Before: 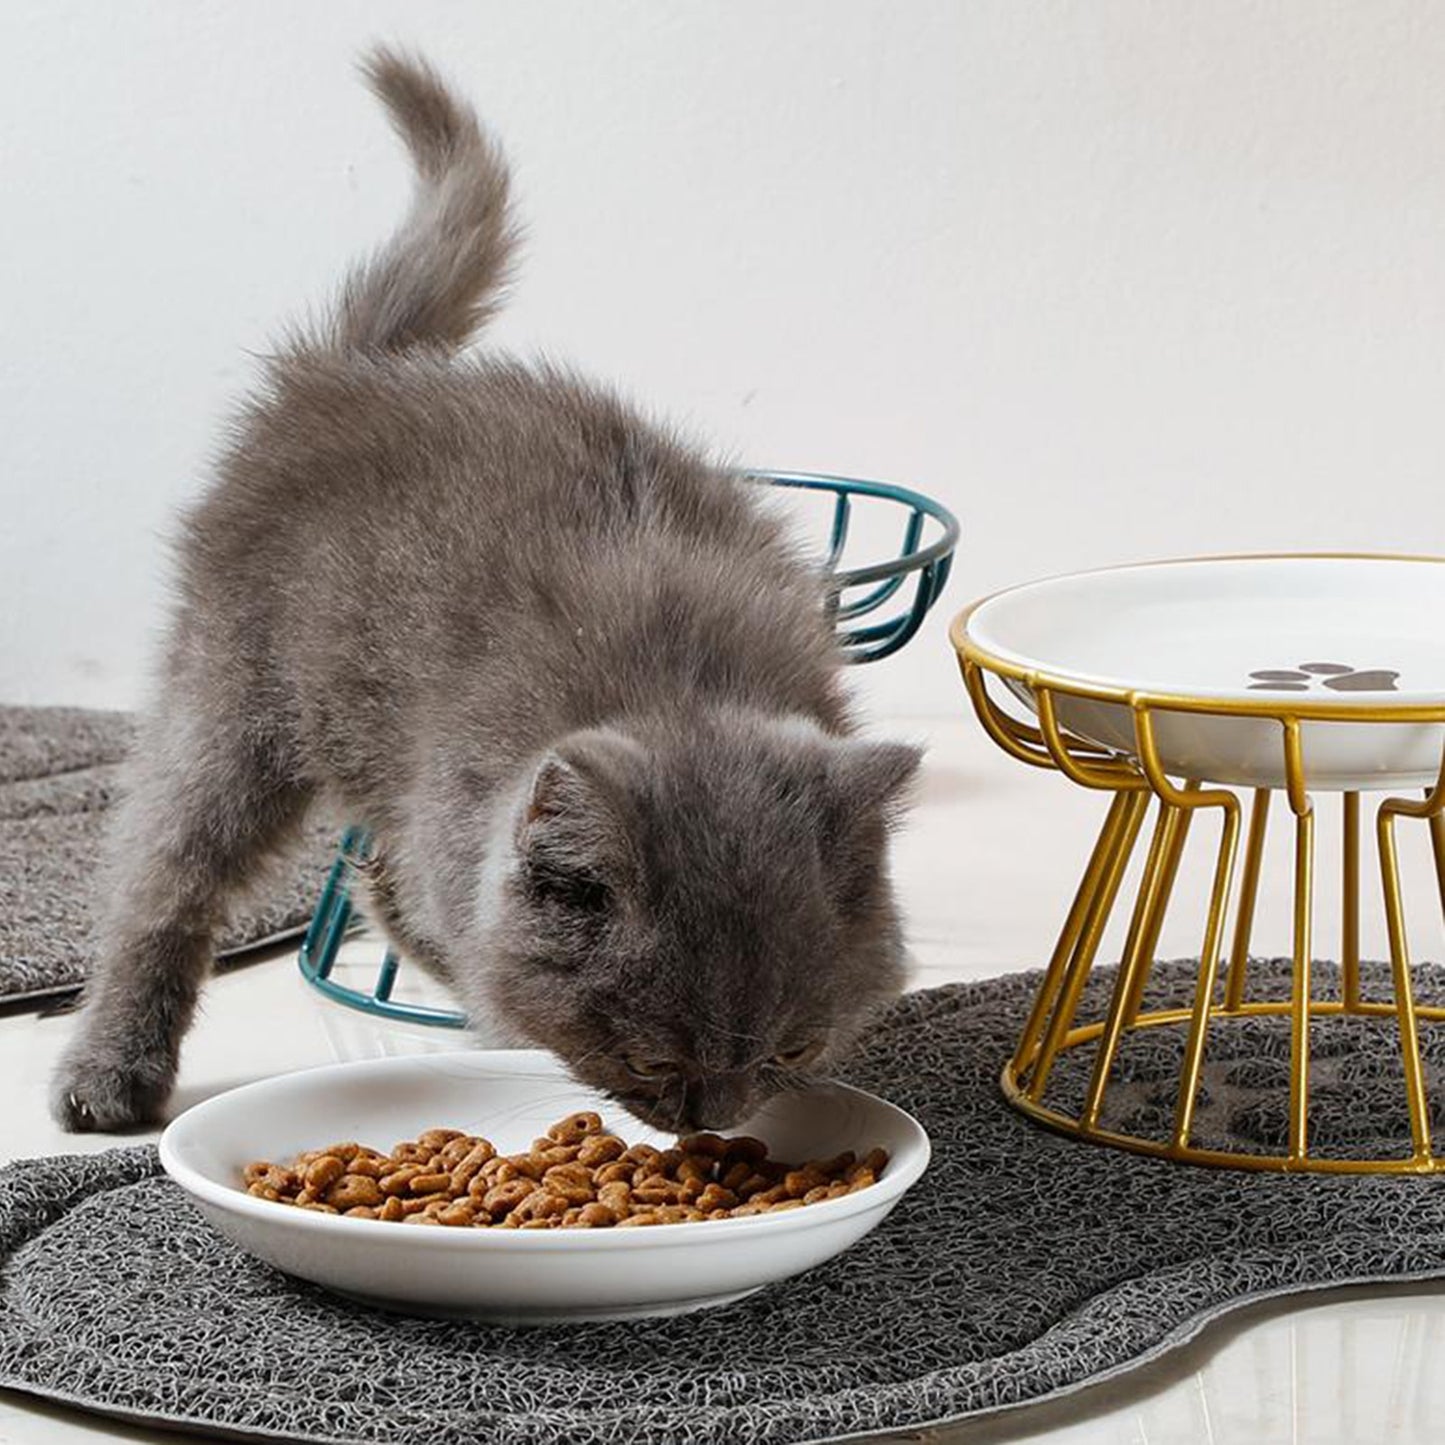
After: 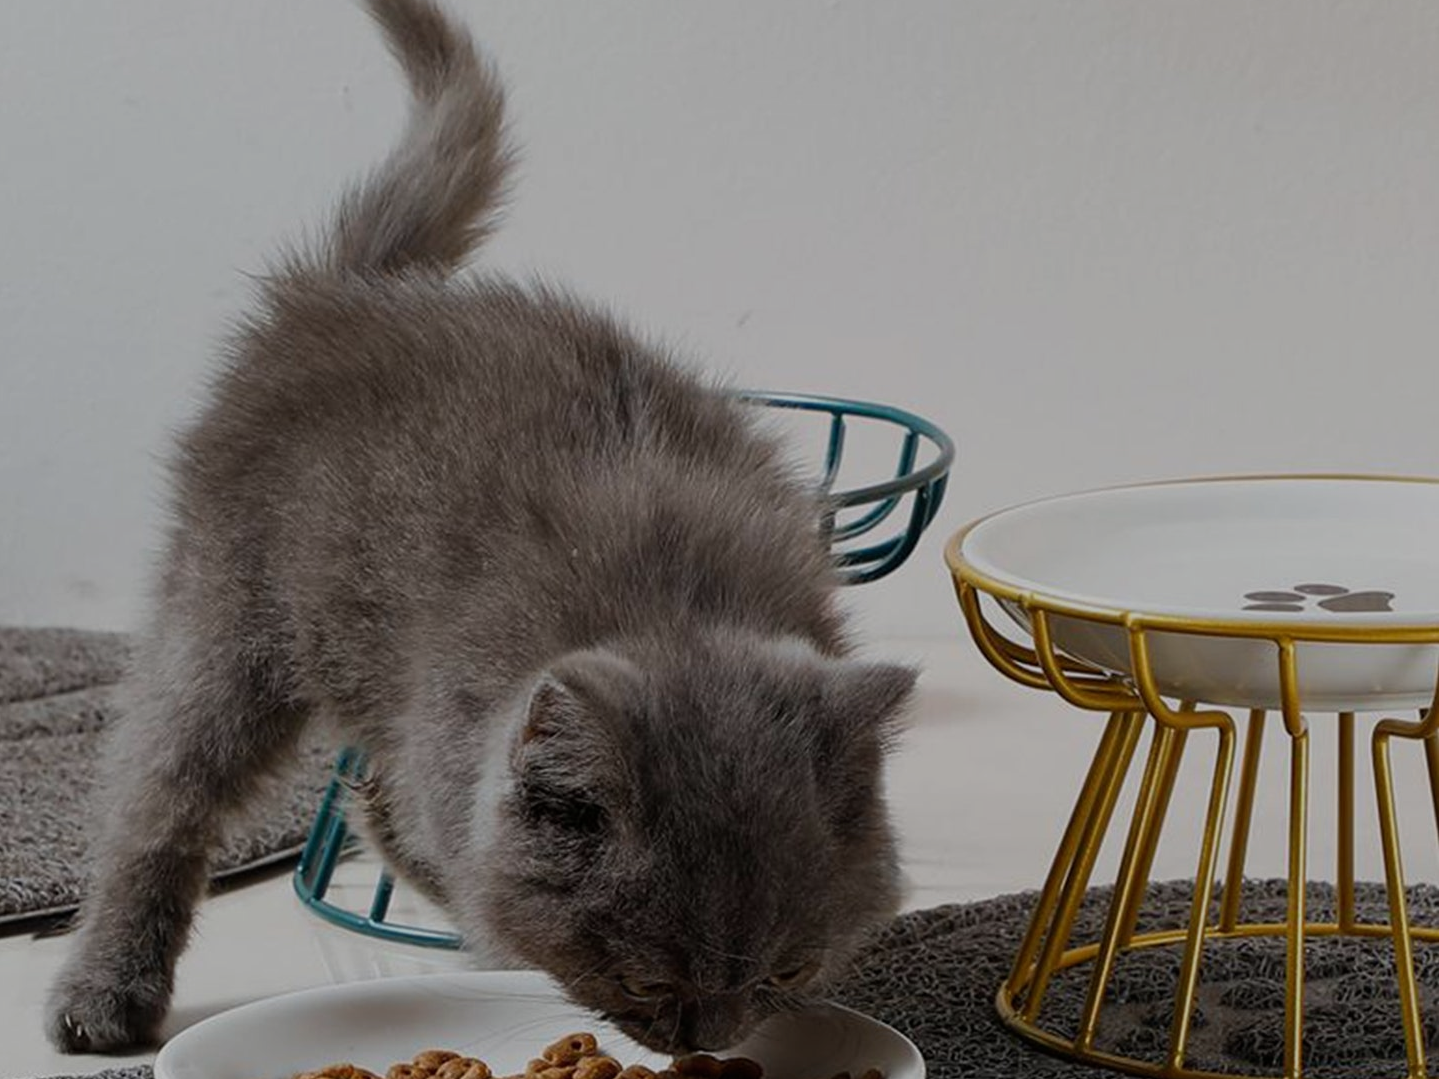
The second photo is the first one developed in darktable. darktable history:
crop: left 0.387%, top 5.469%, bottom 19.809%
exposure: exposure -1 EV, compensate highlight preservation false
